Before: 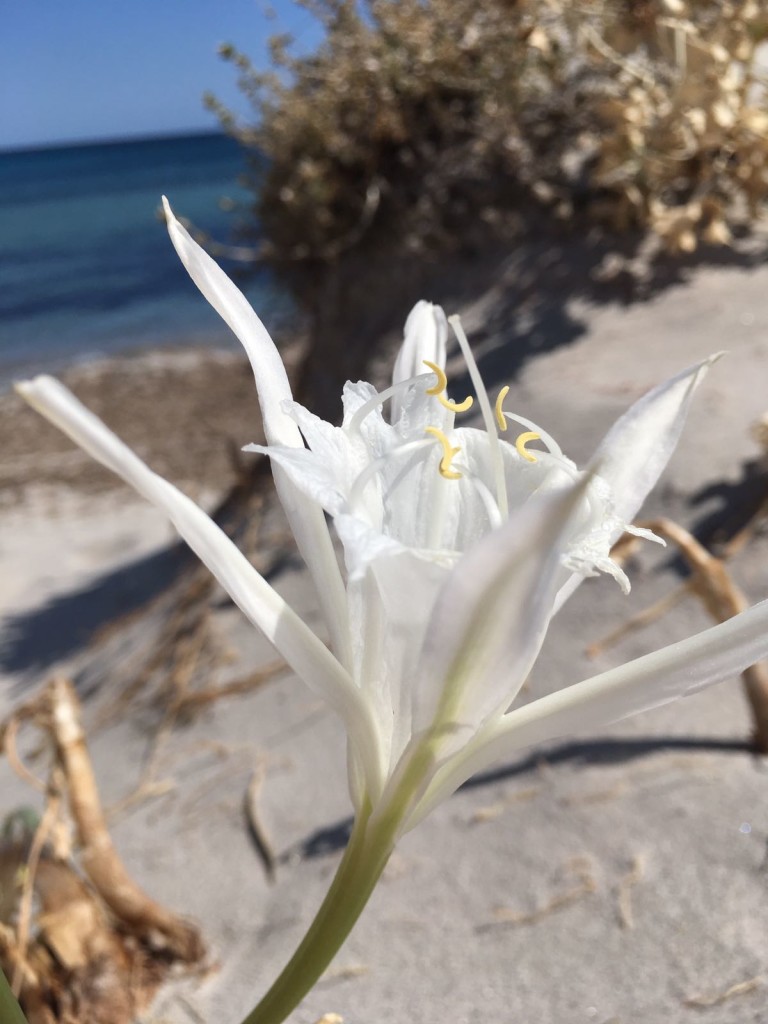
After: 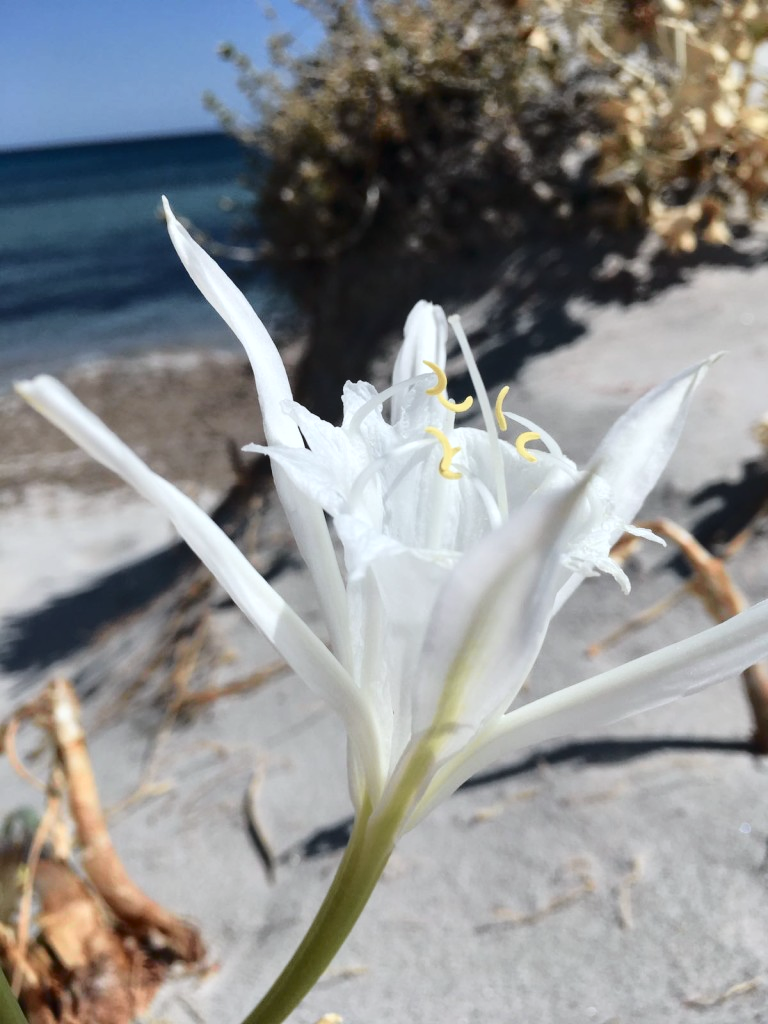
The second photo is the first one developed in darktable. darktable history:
white balance: red 0.983, blue 1.036
tone curve: curves: ch0 [(0, 0) (0.081, 0.044) (0.192, 0.125) (0.283, 0.238) (0.416, 0.449) (0.495, 0.524) (0.686, 0.743) (0.826, 0.865) (0.978, 0.988)]; ch1 [(0, 0) (0.161, 0.092) (0.35, 0.33) (0.392, 0.392) (0.427, 0.426) (0.479, 0.472) (0.505, 0.497) (0.521, 0.514) (0.547, 0.568) (0.579, 0.597) (0.625, 0.627) (0.678, 0.733) (1, 1)]; ch2 [(0, 0) (0.346, 0.362) (0.404, 0.427) (0.502, 0.495) (0.531, 0.523) (0.549, 0.554) (0.582, 0.596) (0.629, 0.642) (0.717, 0.678) (1, 1)], color space Lab, independent channels, preserve colors none
